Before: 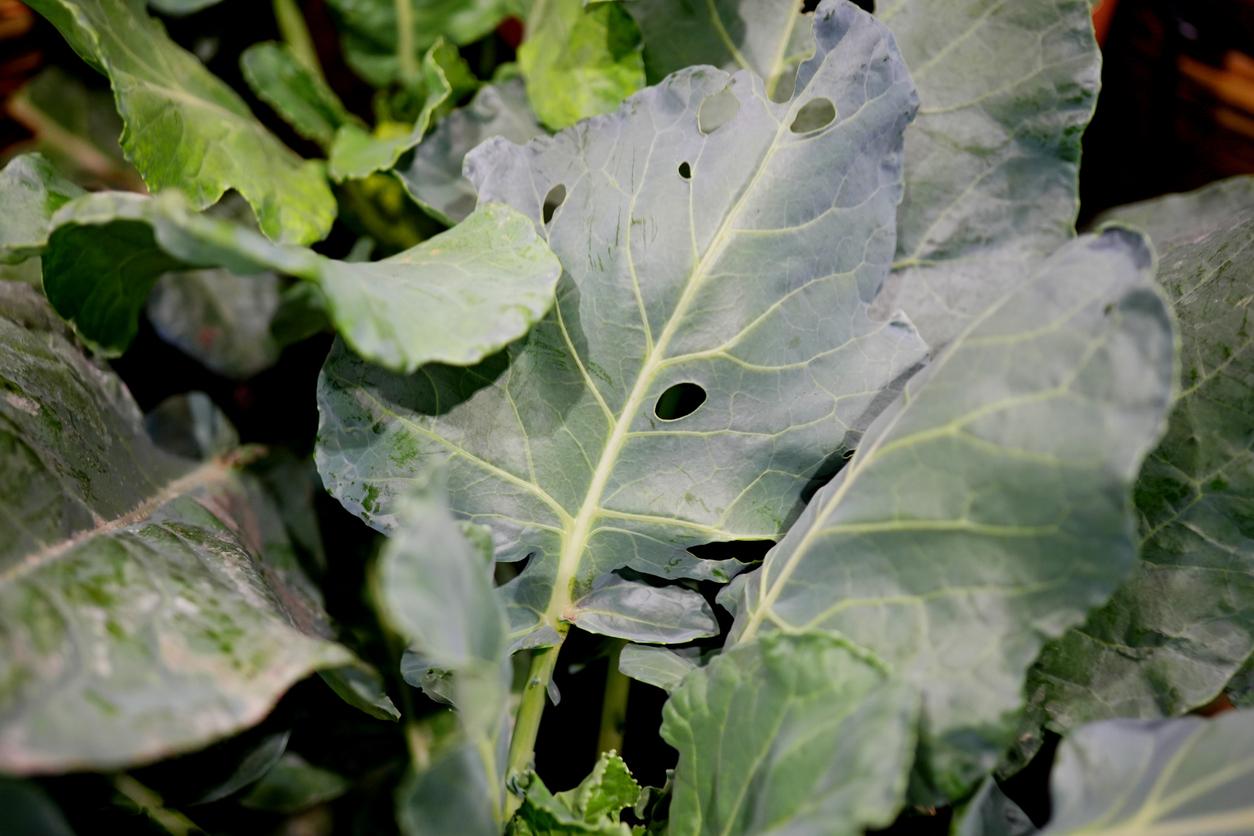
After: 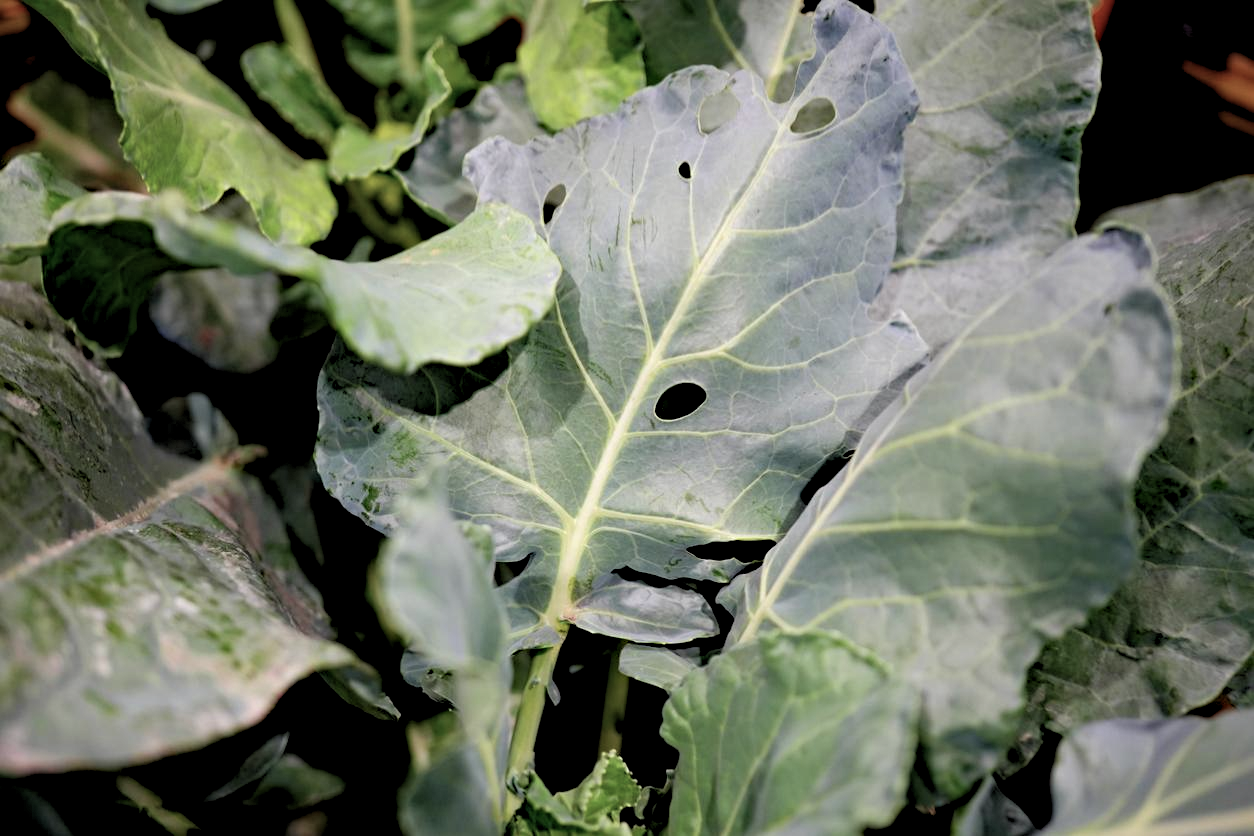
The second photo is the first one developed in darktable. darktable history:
color balance: input saturation 80.07%
haze removal: compatibility mode true, adaptive false
rgb levels: levels [[0.01, 0.419, 0.839], [0, 0.5, 1], [0, 0.5, 1]]
